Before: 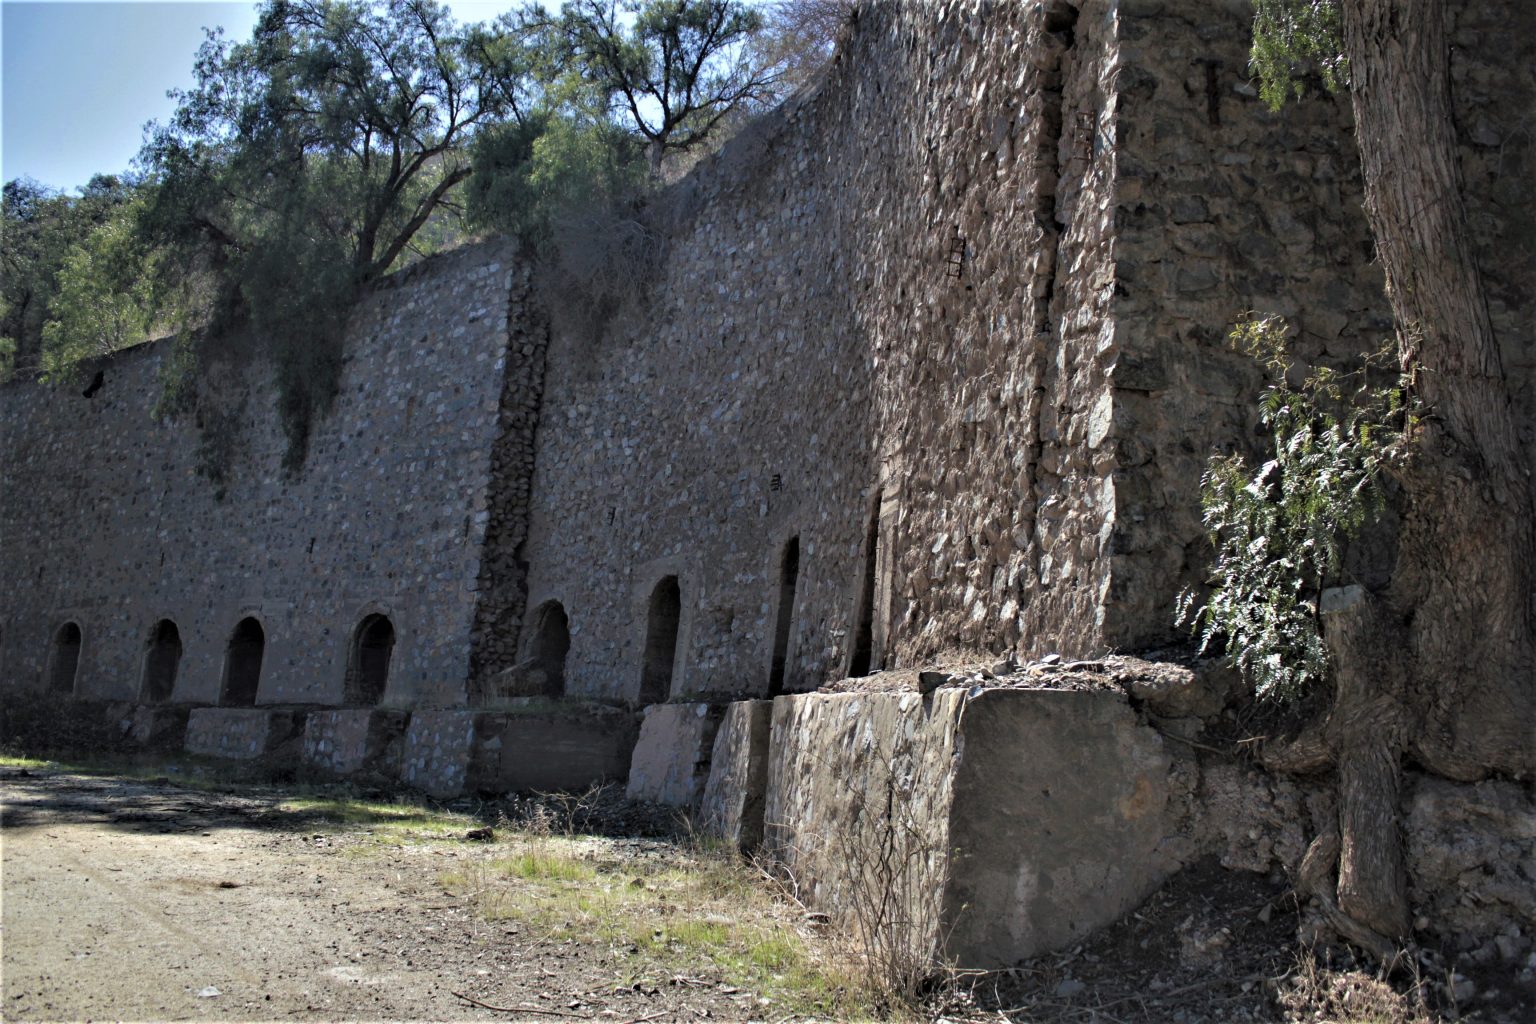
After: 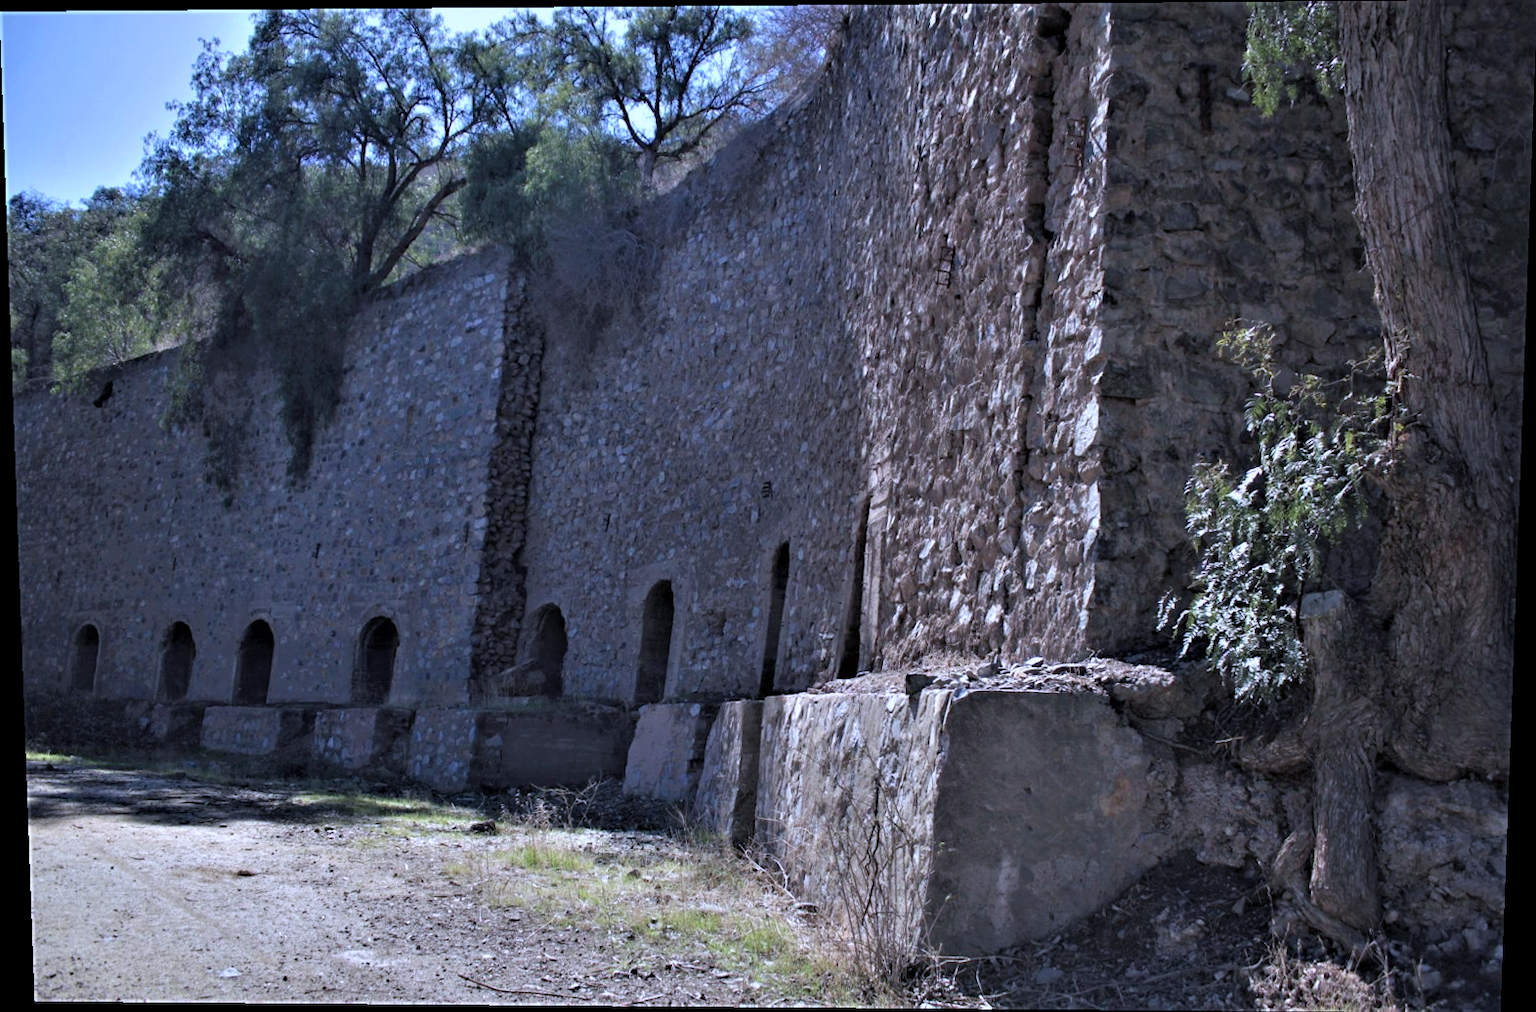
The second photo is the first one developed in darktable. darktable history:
rotate and perspective: lens shift (vertical) 0.048, lens shift (horizontal) -0.024, automatic cropping off
color calibration: illuminant as shot in camera, x 0.379, y 0.396, temperature 4138.76 K
